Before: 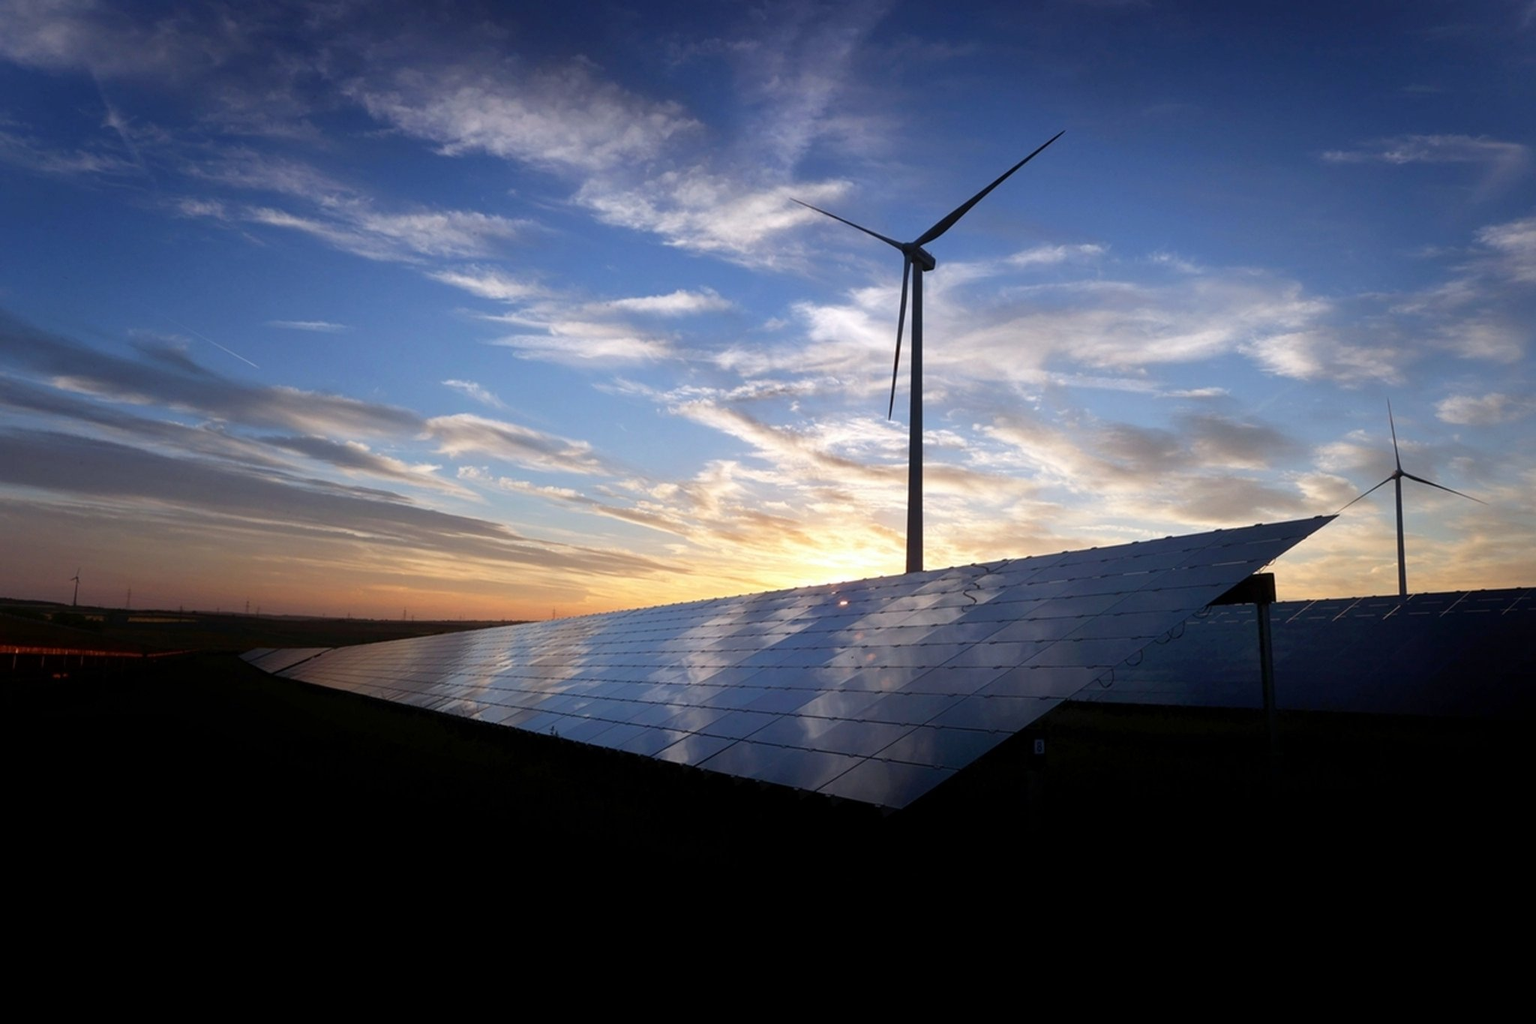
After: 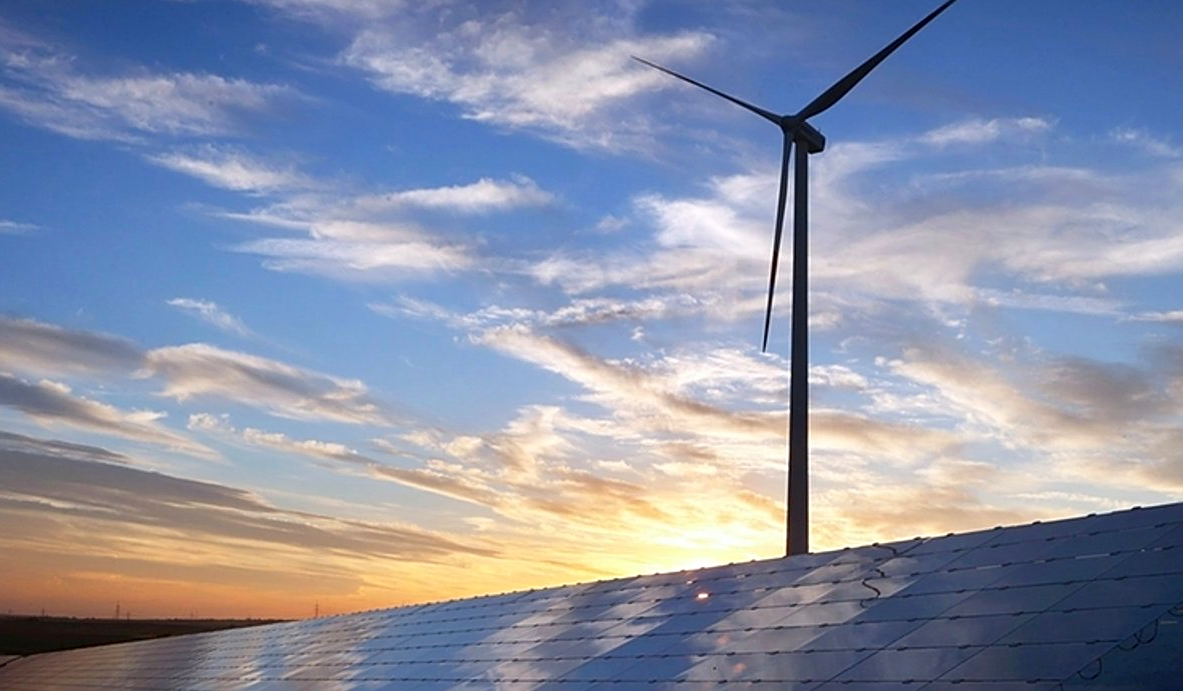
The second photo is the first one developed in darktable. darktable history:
crop: left 20.622%, top 15.244%, right 21.57%, bottom 34.097%
sharpen: on, module defaults
contrast brightness saturation: contrast 0.039, saturation 0.153
